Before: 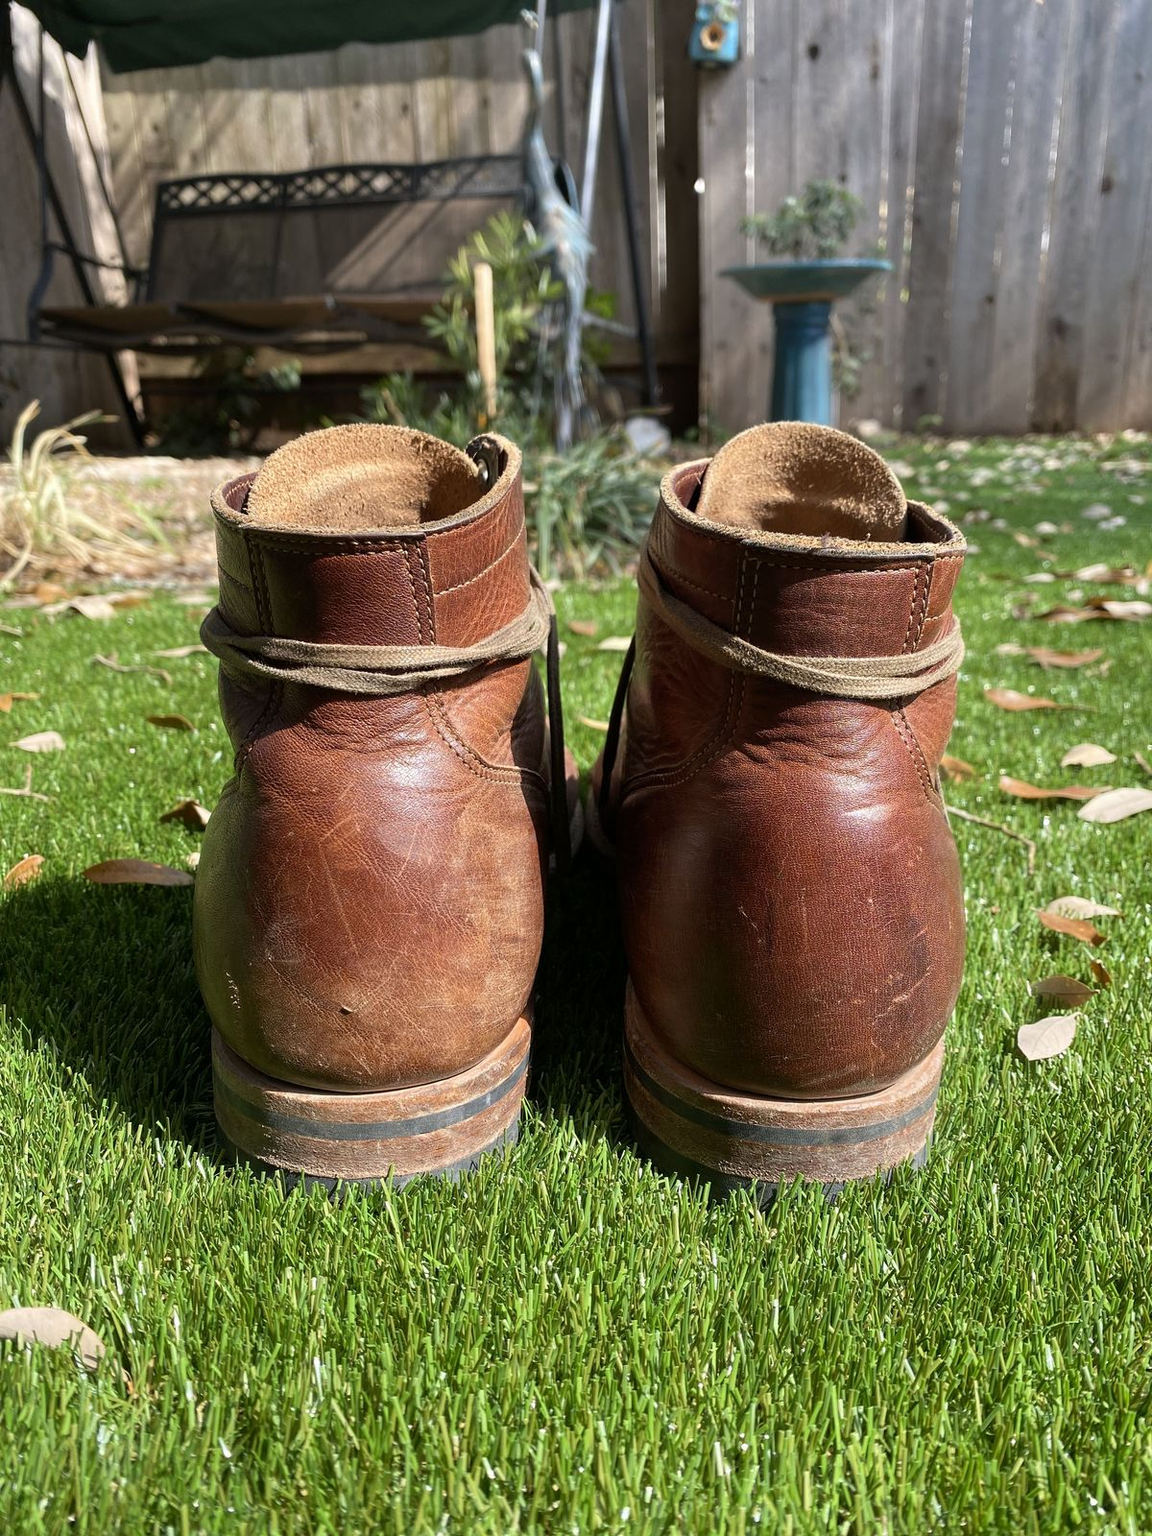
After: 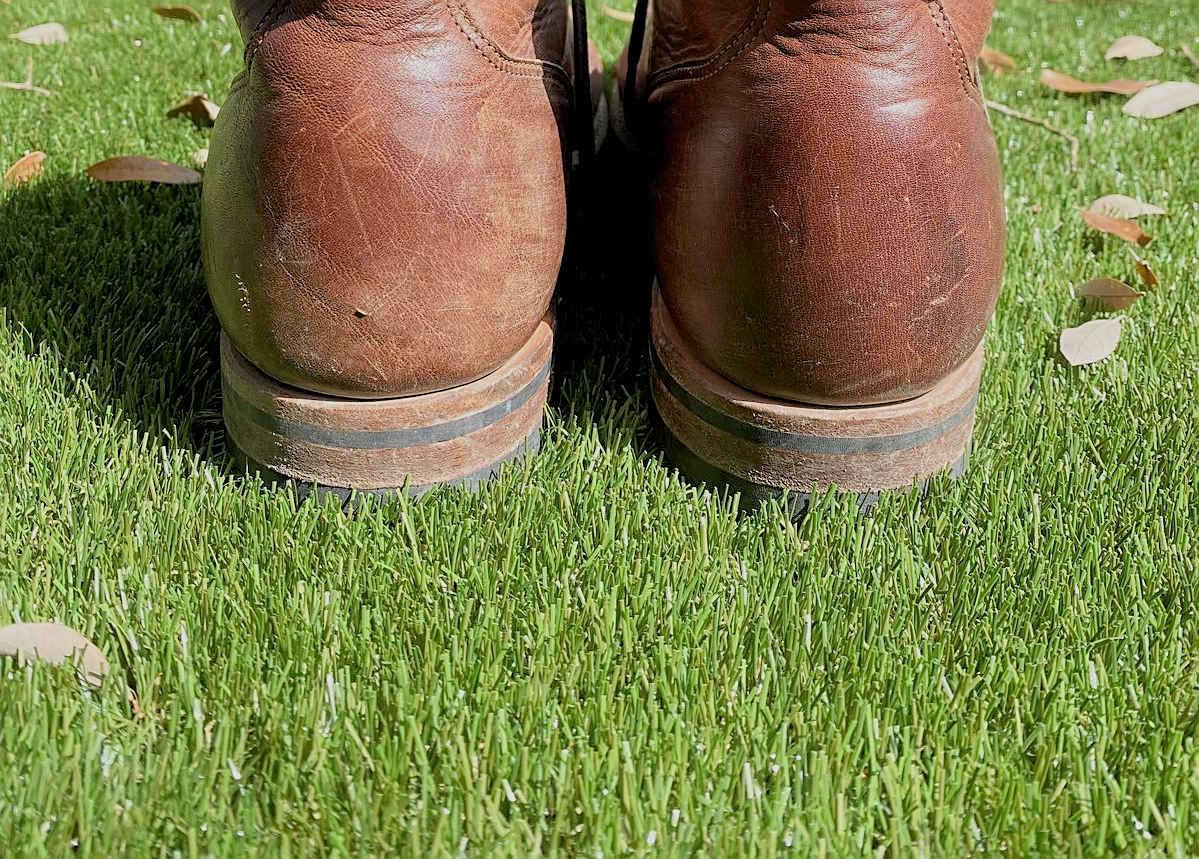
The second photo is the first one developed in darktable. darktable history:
crop and rotate: top 46.302%, right 0.013%
sharpen: on, module defaults
exposure: black level correction 0.001, exposure 0.673 EV, compensate highlight preservation false
filmic rgb: middle gray luminance 4.3%, black relative exposure -13.11 EV, white relative exposure 5.01 EV, target black luminance 0%, hardness 5.19, latitude 59.64%, contrast 0.752, highlights saturation mix 4.9%, shadows ↔ highlights balance 26.16%
